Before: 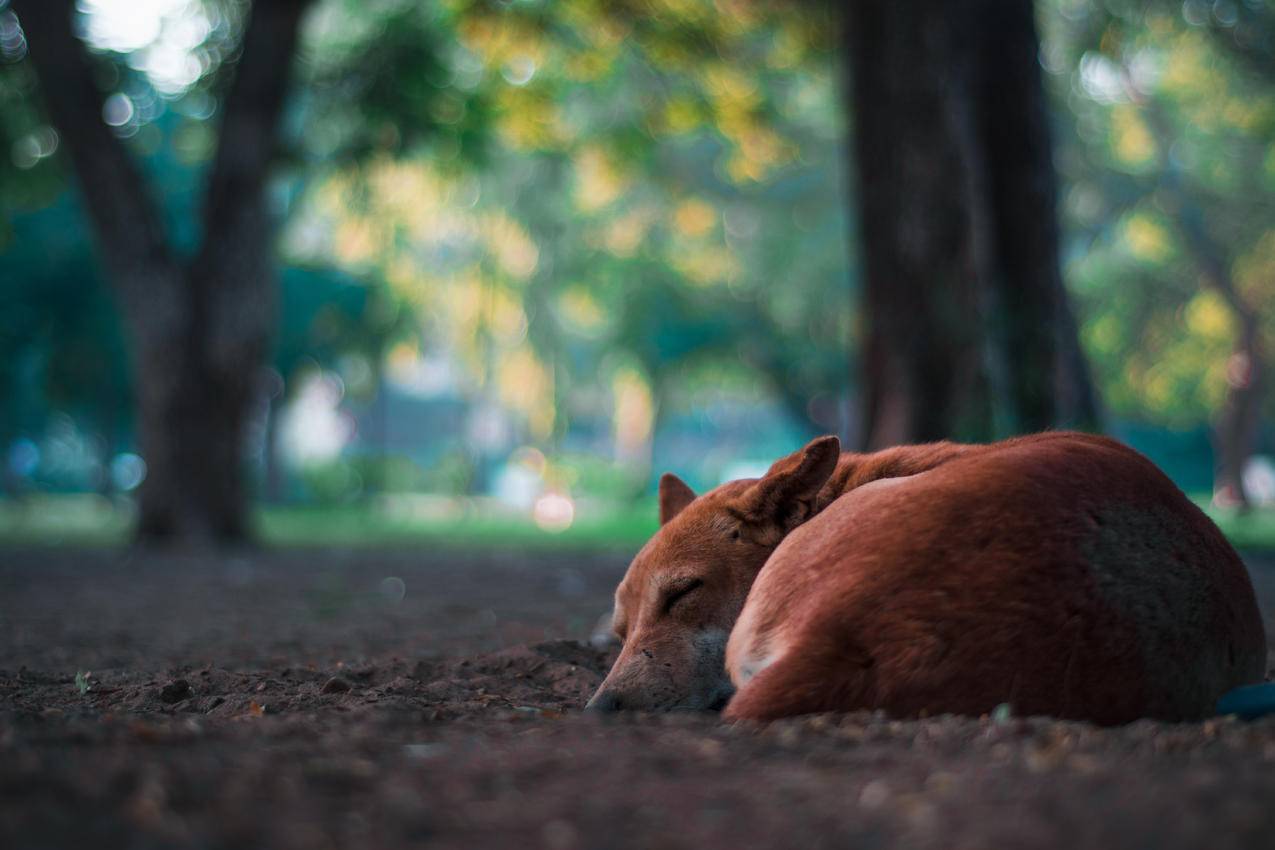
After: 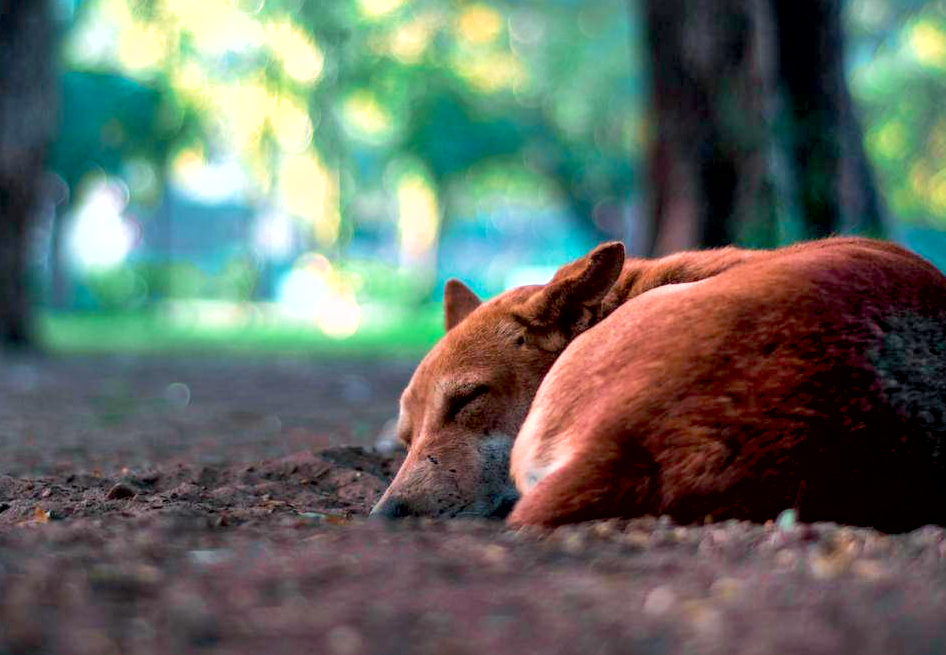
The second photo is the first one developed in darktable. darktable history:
shadows and highlights: low approximation 0.01, soften with gaussian
exposure: black level correction 0.008, exposure 0.989 EV, compensate highlight preservation false
crop: left 16.883%, top 22.895%, right 8.904%
velvia: on, module defaults
